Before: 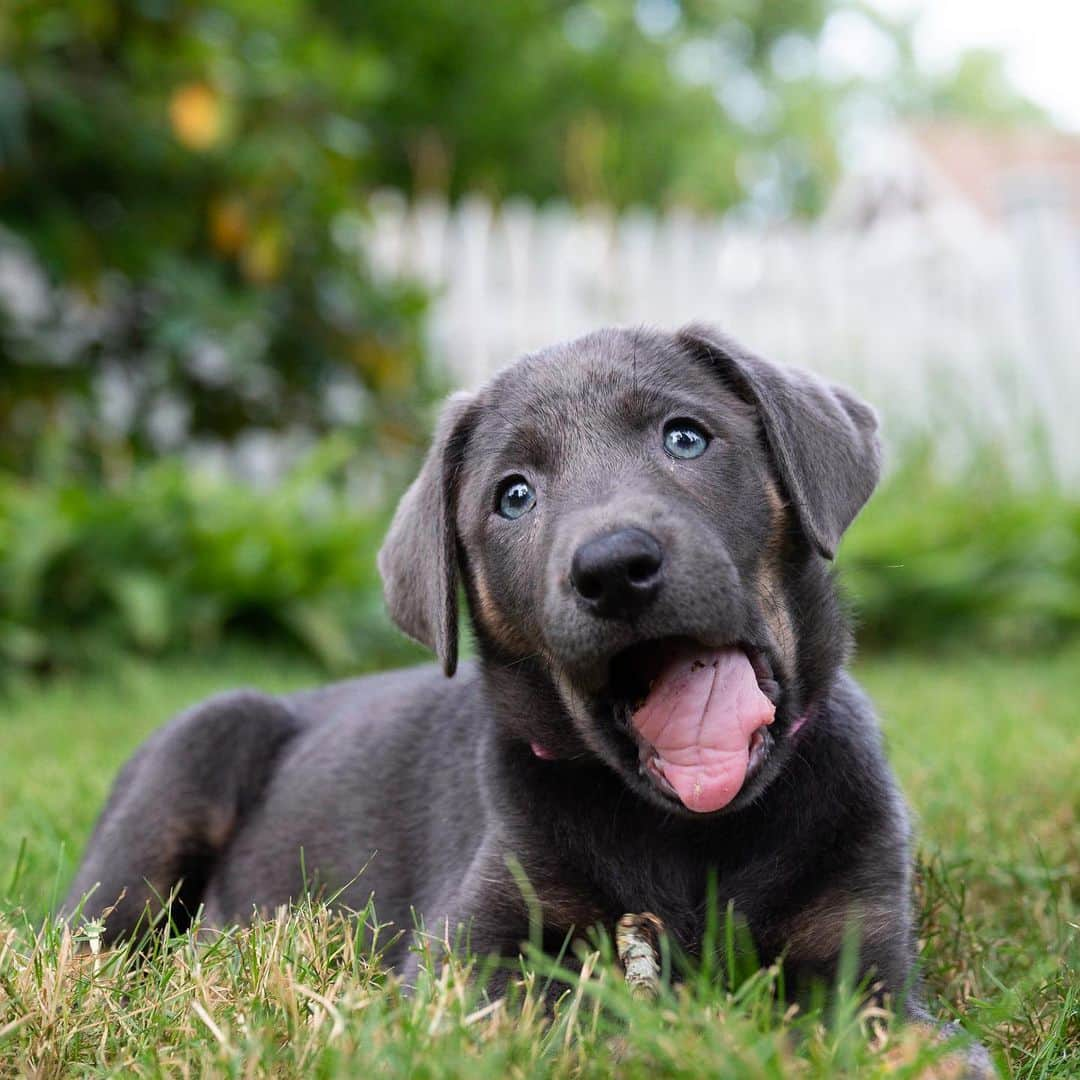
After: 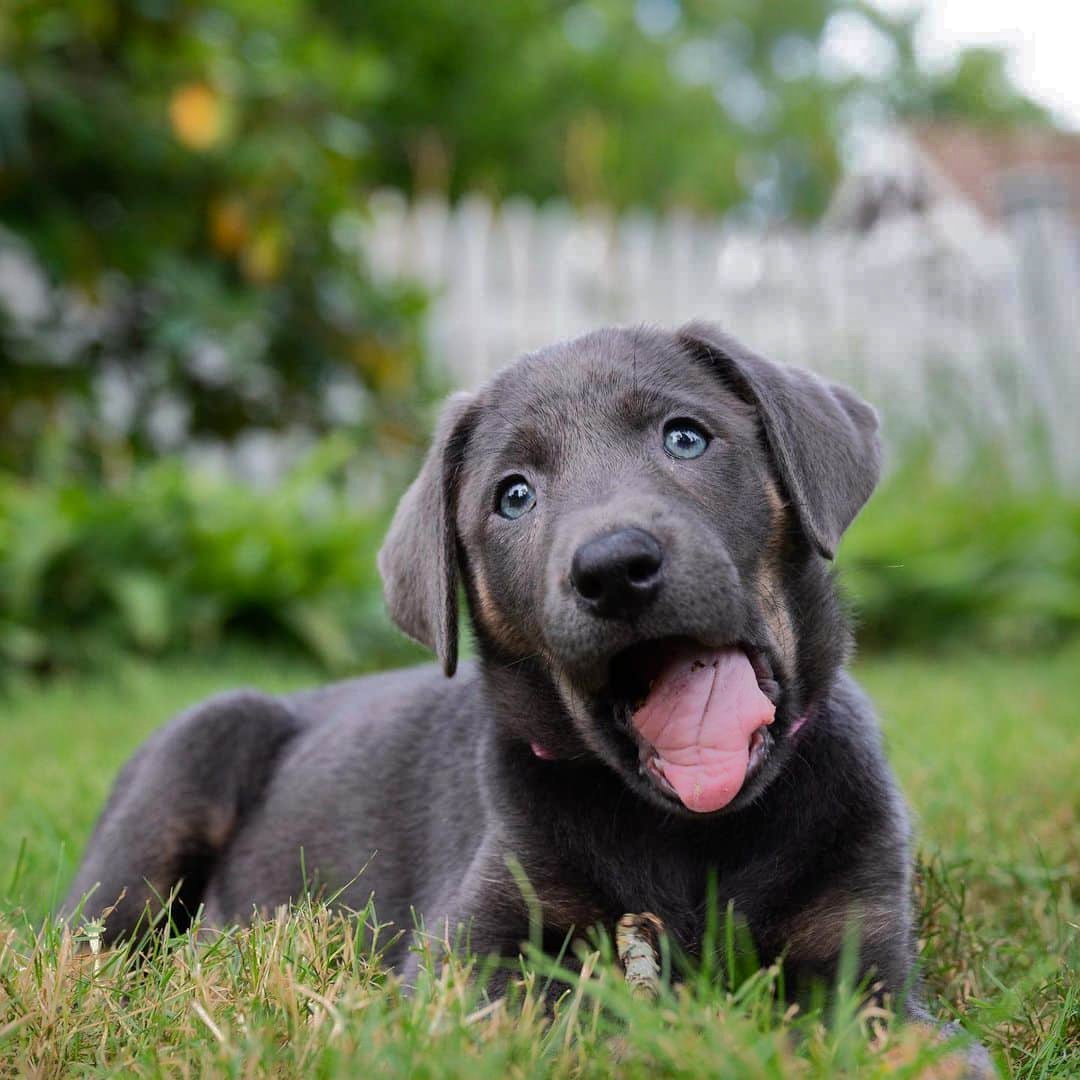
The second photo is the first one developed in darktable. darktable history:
shadows and highlights: shadows -19.57, highlights -73.23
tone equalizer: mask exposure compensation -0.501 EV
